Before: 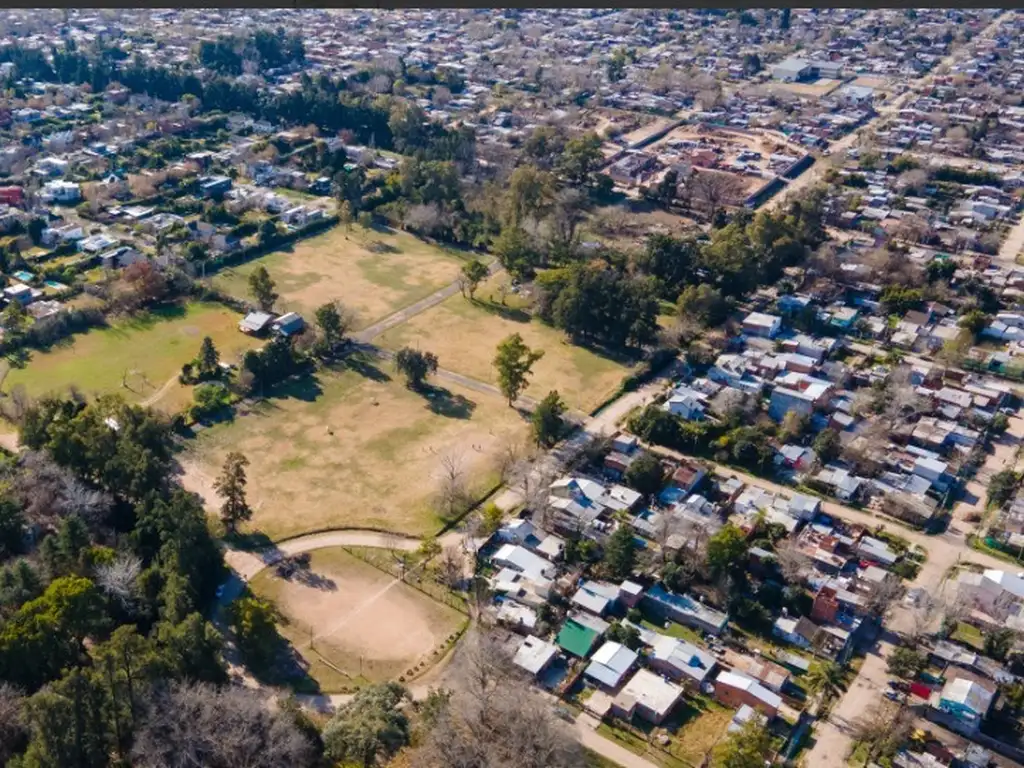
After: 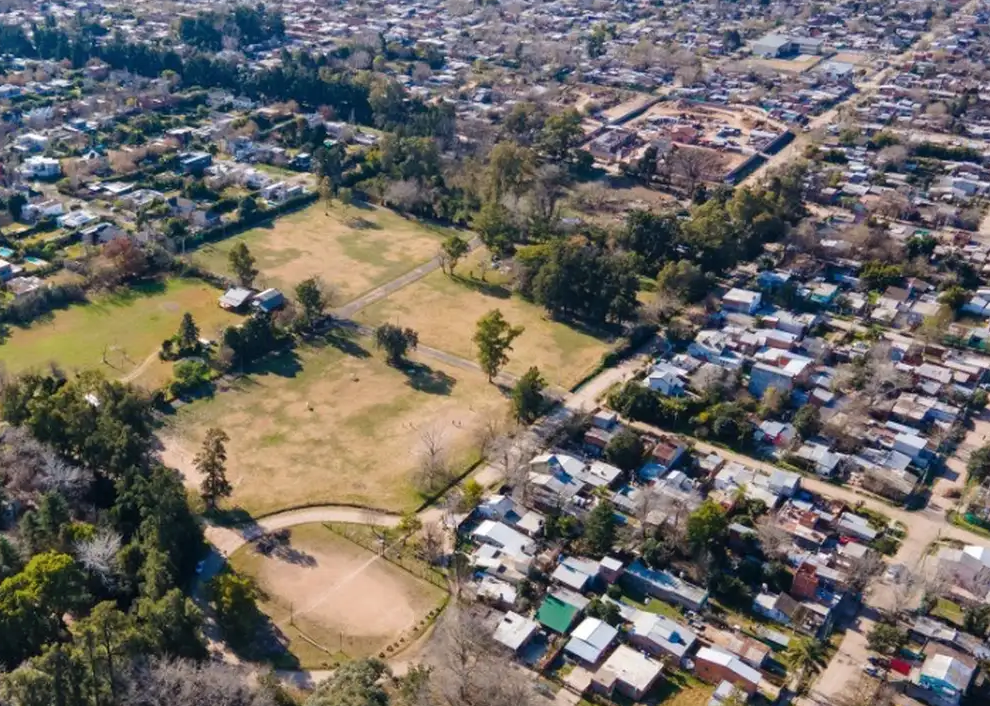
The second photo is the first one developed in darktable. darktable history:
crop: left 2.039%, top 3.249%, right 1.224%, bottom 4.818%
shadows and highlights: soften with gaussian
